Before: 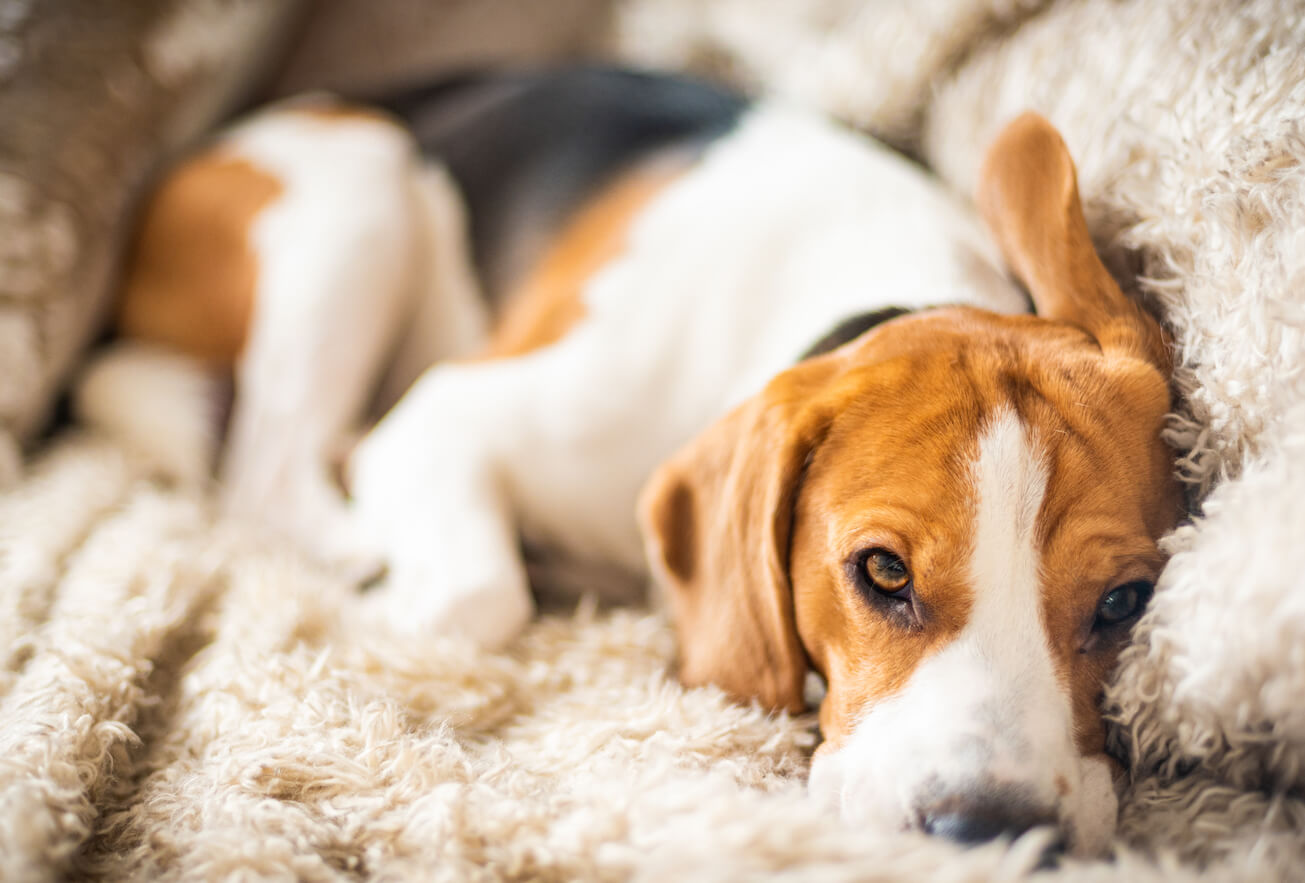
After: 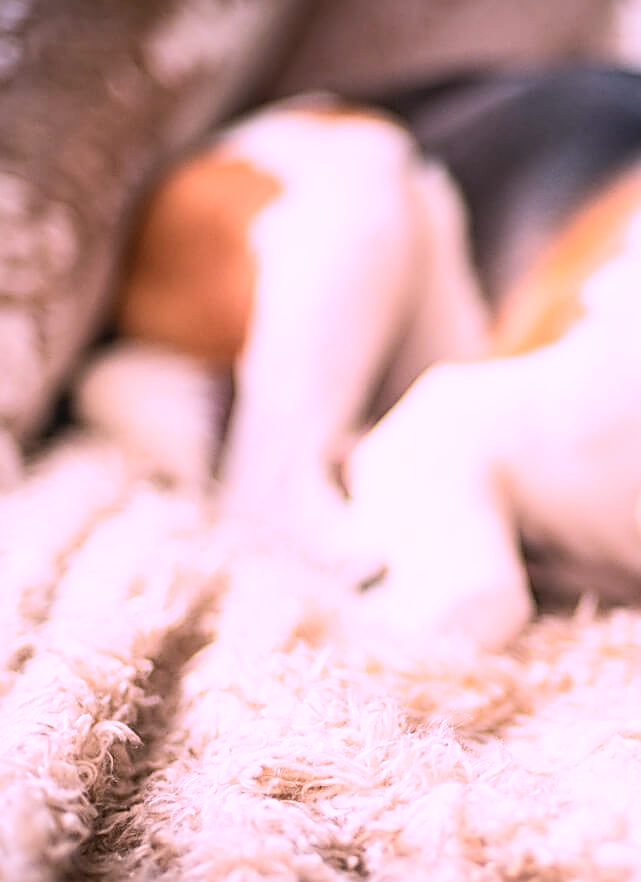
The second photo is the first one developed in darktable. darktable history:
color correction: highlights a* 15.46, highlights b* -20.56
contrast brightness saturation: contrast 0.2, brightness 0.16, saturation 0.22
sharpen: amount 1
crop and rotate: left 0%, top 0%, right 50.845%
